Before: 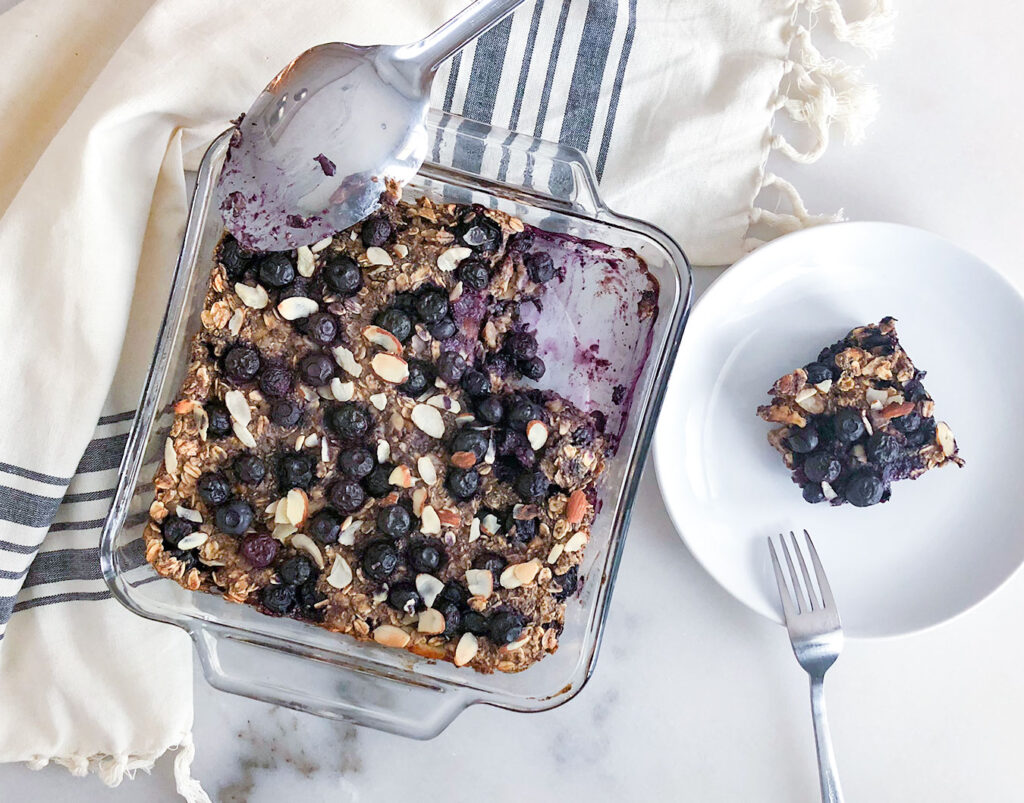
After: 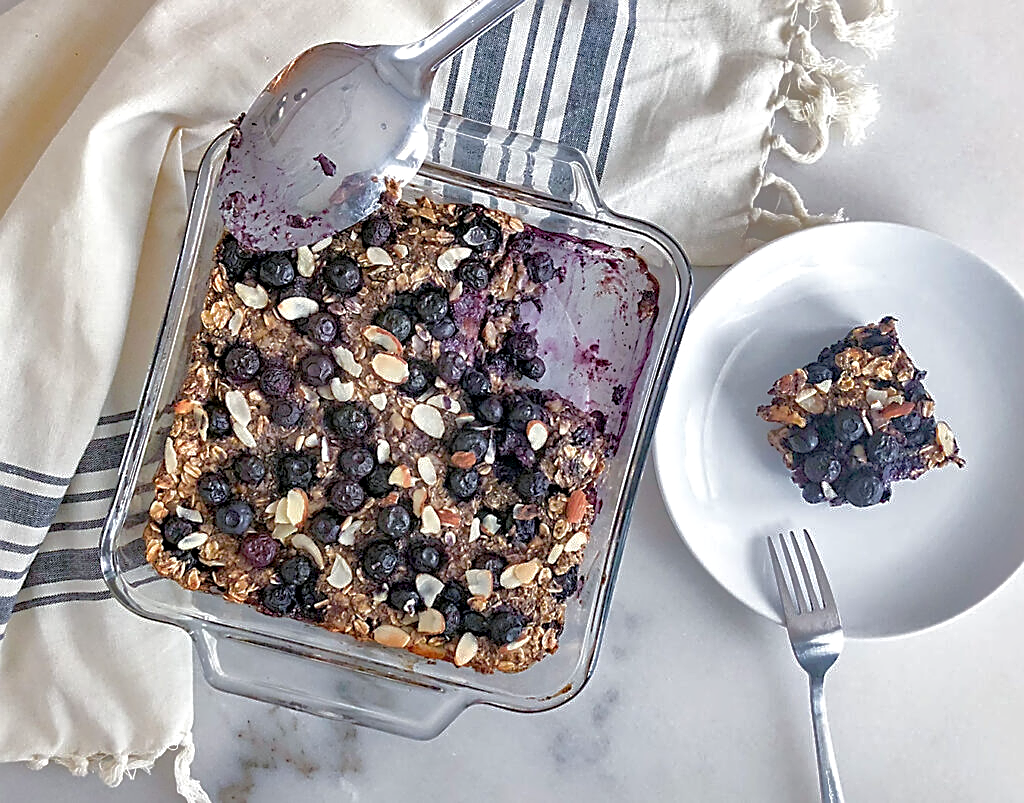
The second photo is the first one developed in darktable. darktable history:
sharpen: on, module defaults
contrast equalizer: octaves 7, y [[0.509, 0.514, 0.523, 0.542, 0.578, 0.603], [0.5 ×6], [0.509, 0.514, 0.523, 0.542, 0.578, 0.603], [0.001, 0.002, 0.003, 0.005, 0.01, 0.013], [0.001, 0.002, 0.003, 0.005, 0.01, 0.013]]
shadows and highlights: highlights -60
